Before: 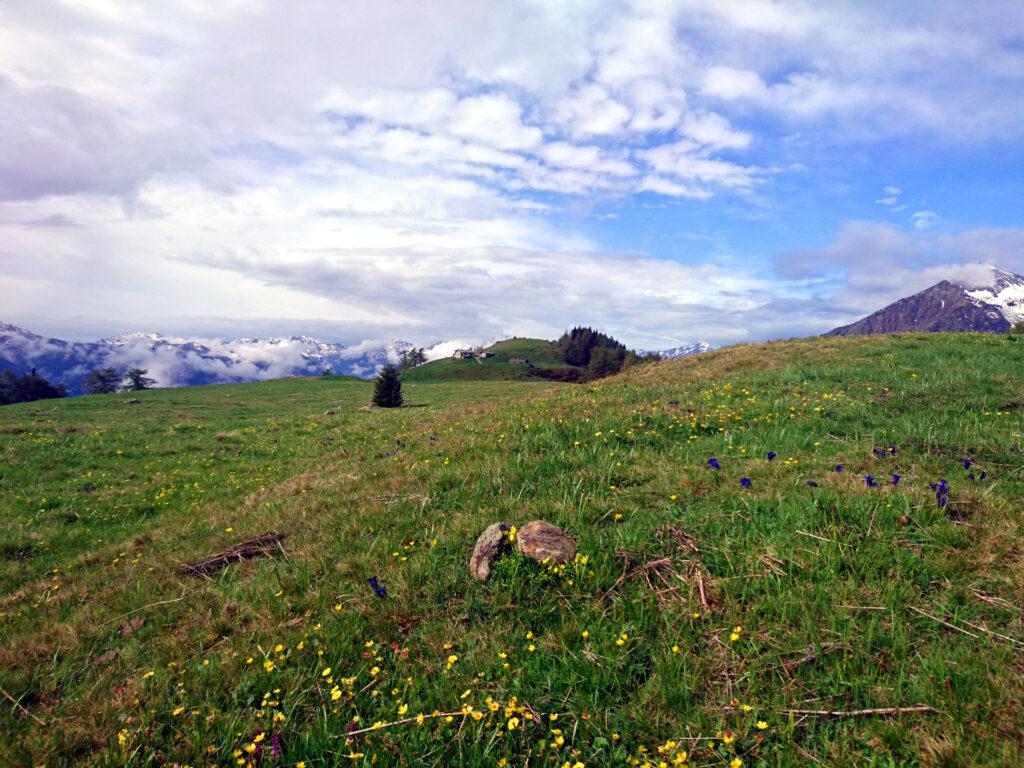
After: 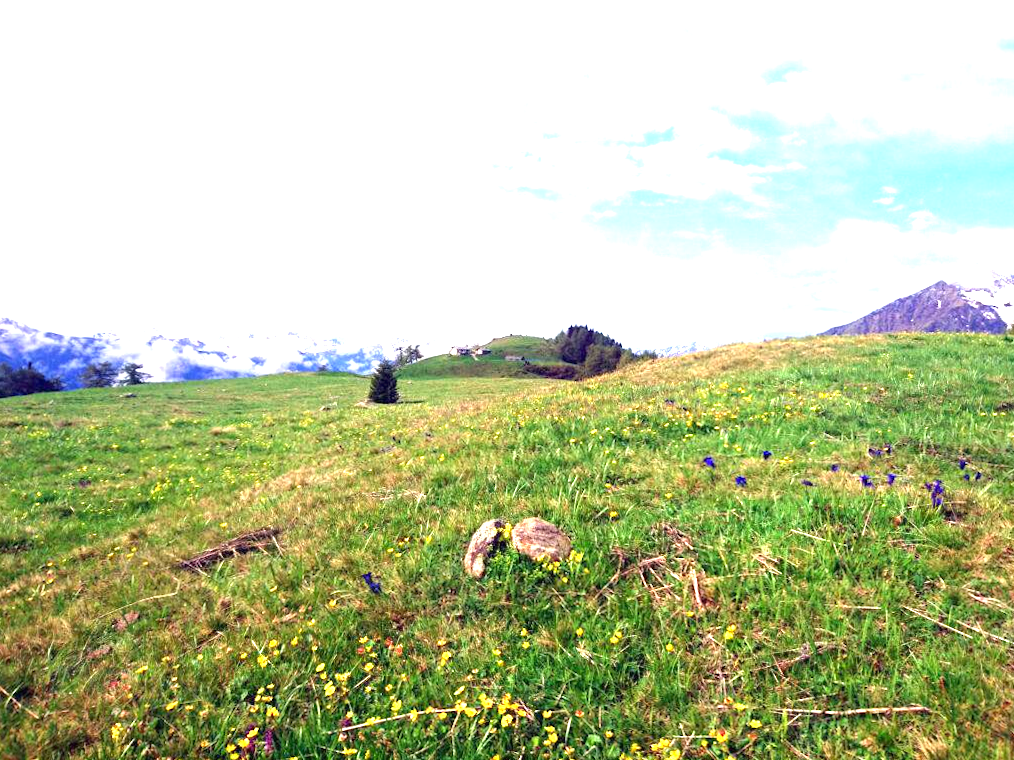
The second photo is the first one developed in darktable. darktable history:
exposure: black level correction 0, exposure 1.752 EV, compensate highlight preservation false
crop and rotate: angle -0.42°
